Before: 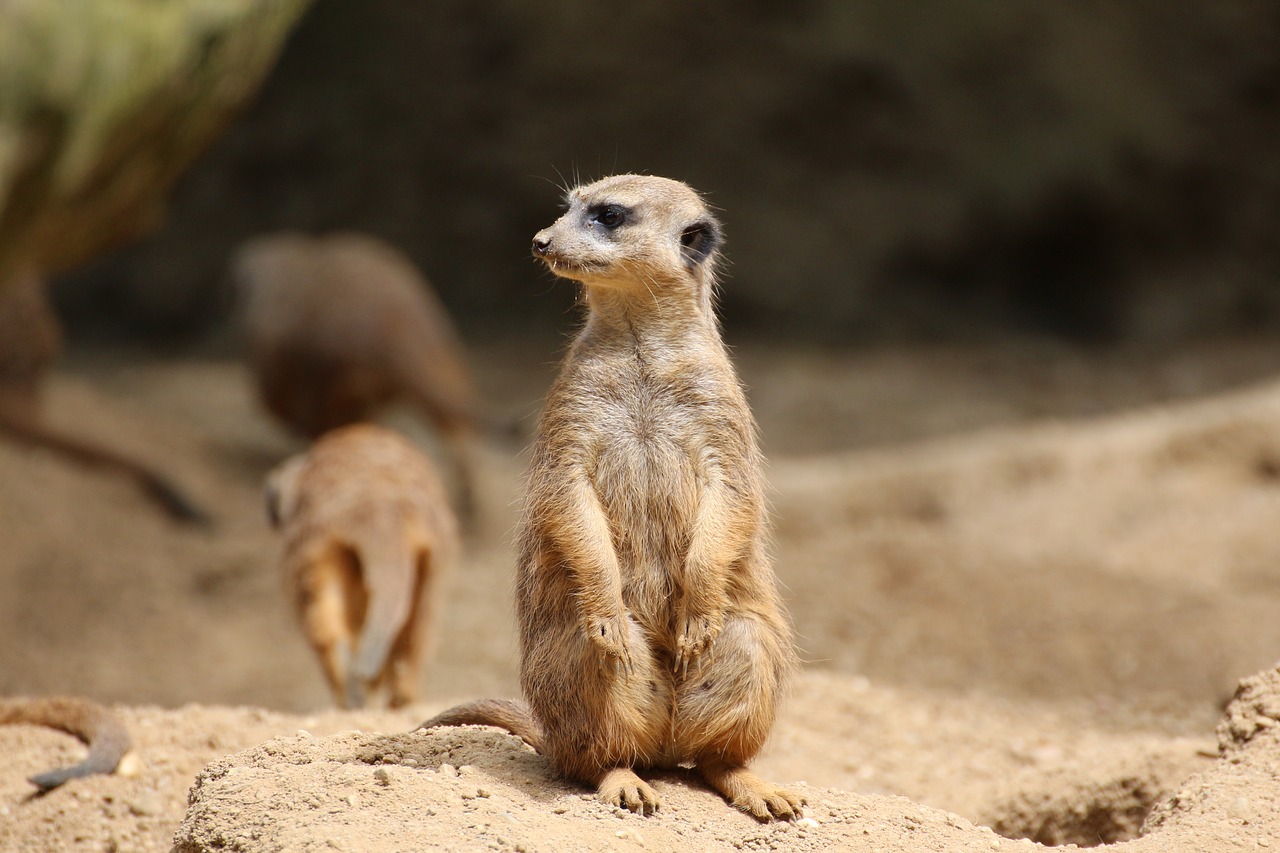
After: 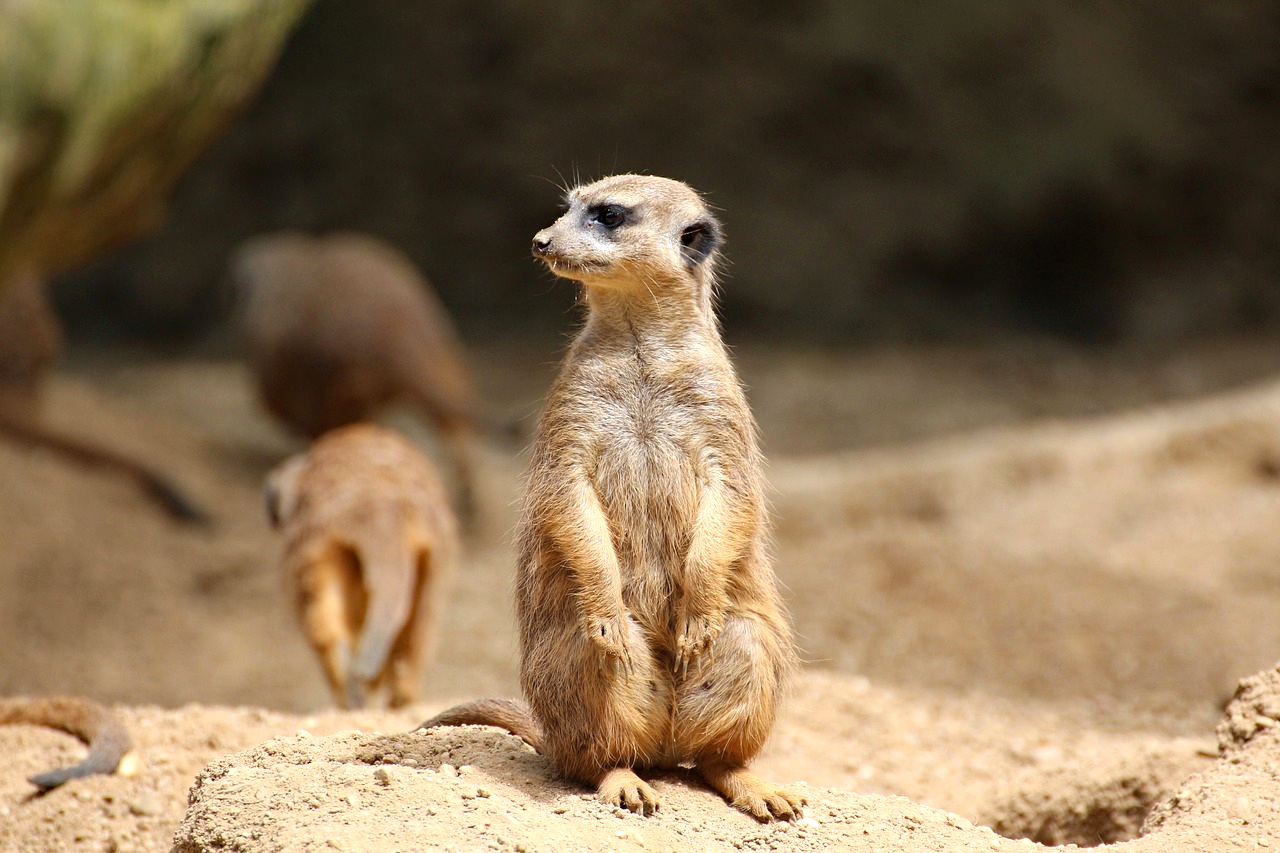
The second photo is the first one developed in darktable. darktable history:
exposure: exposure 0.298 EV, compensate highlight preservation false
haze removal: compatibility mode true, adaptive false
